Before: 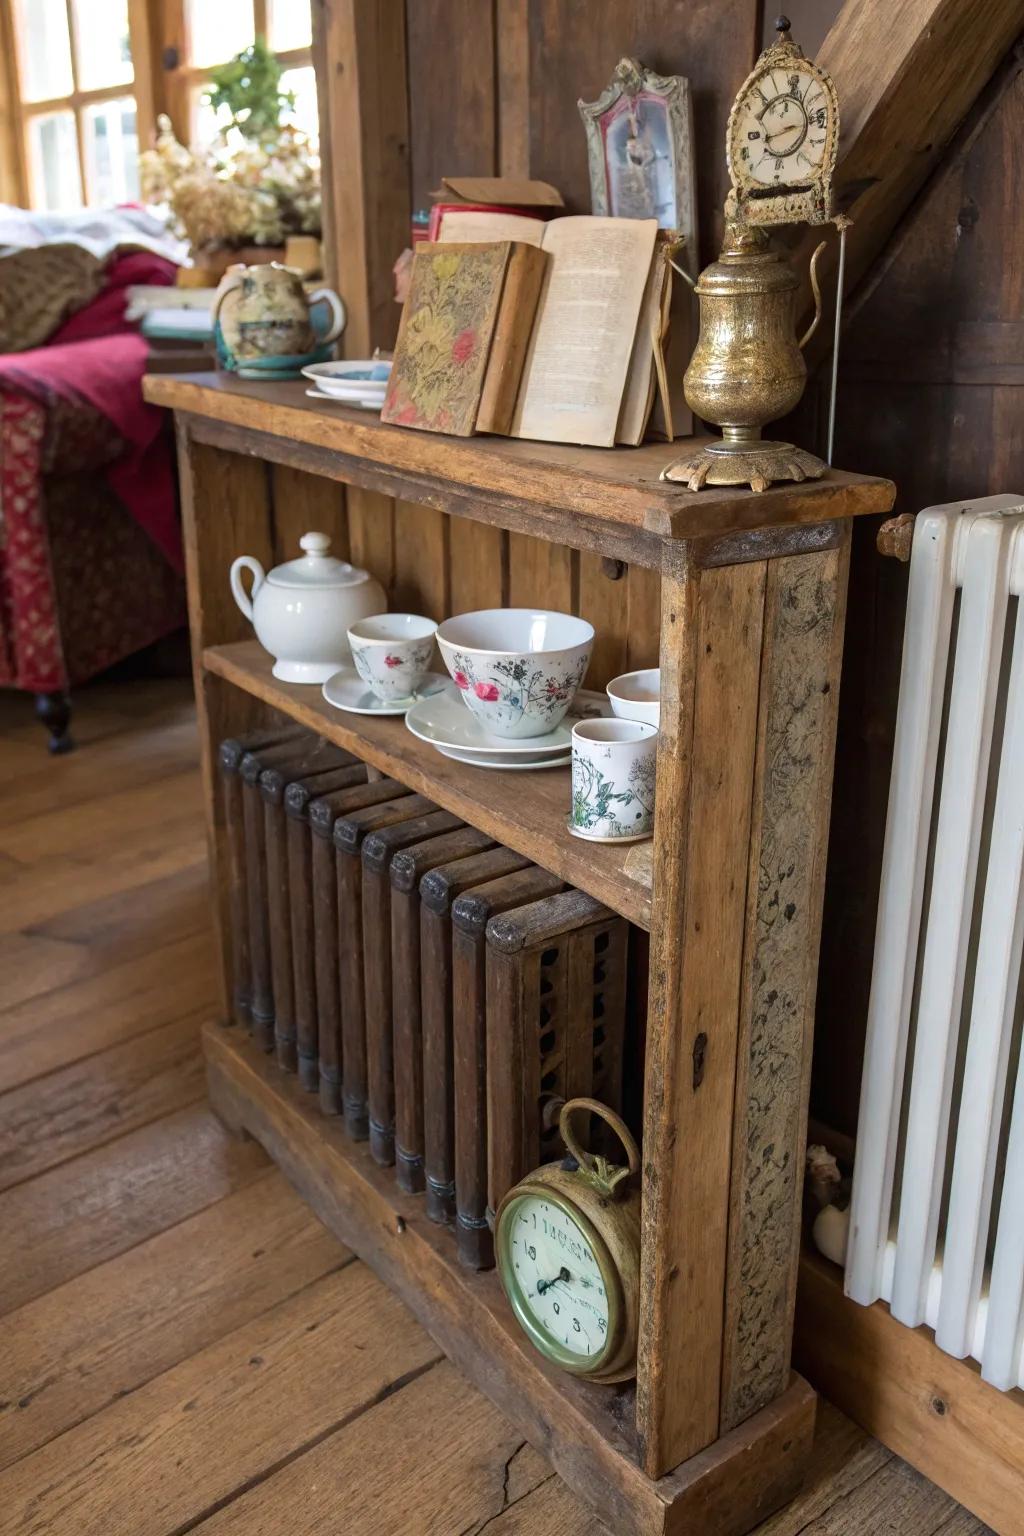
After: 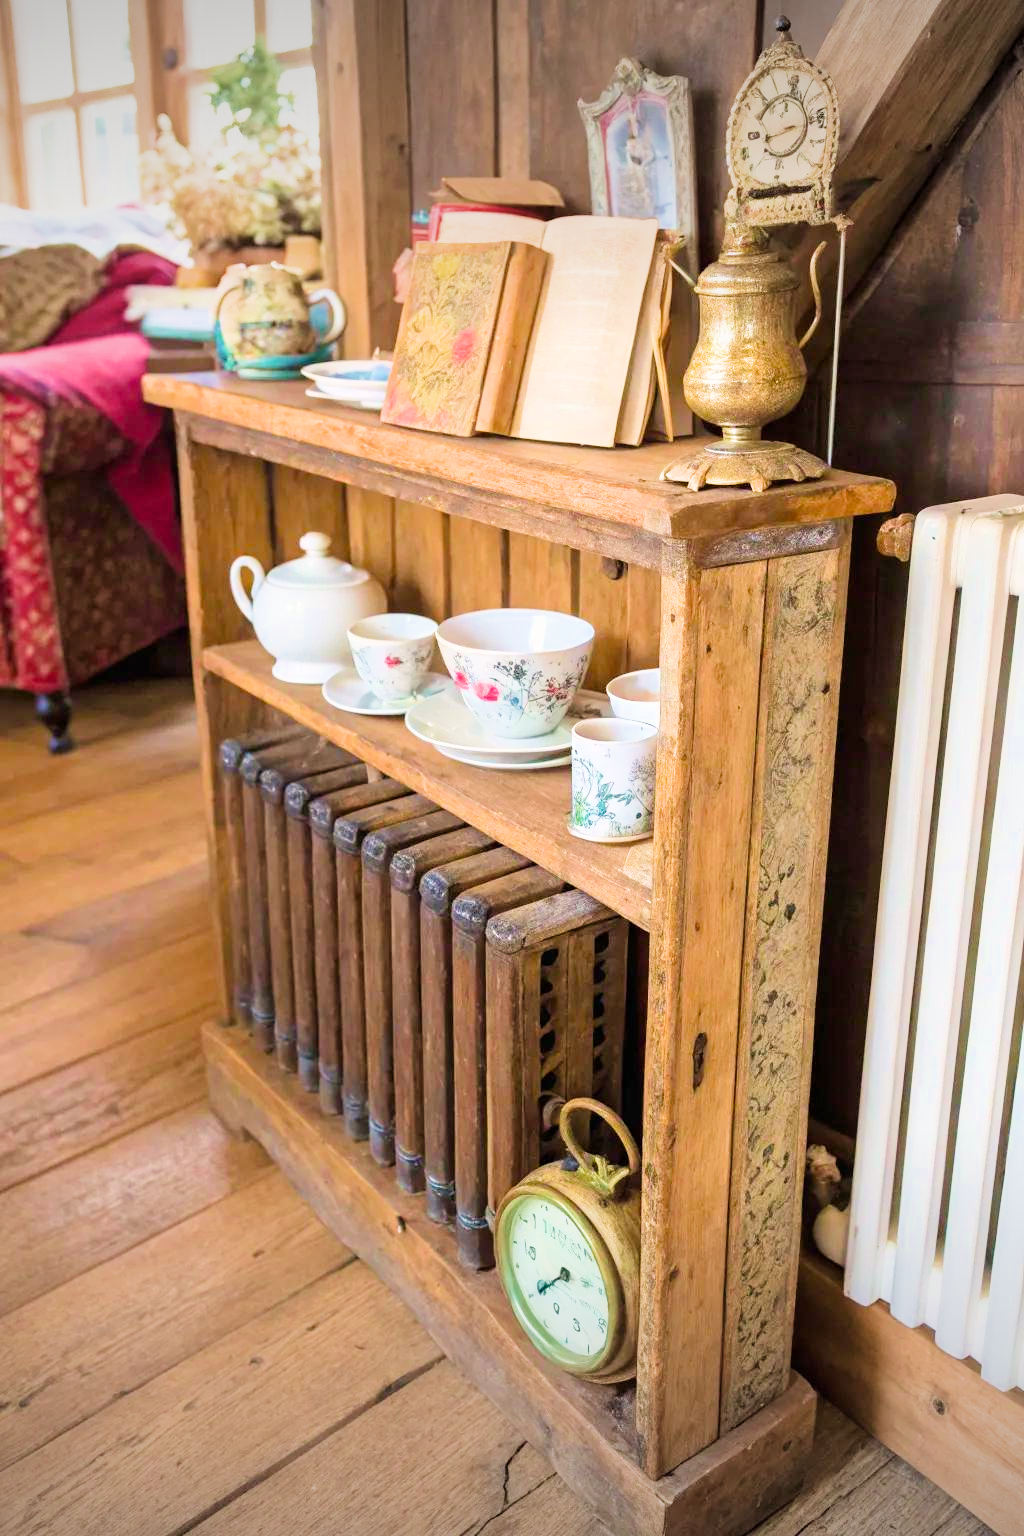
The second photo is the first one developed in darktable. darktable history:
vignetting: fall-off start 98.7%, fall-off radius 99.51%, width/height ratio 1.428
filmic rgb: black relative exposure -7.65 EV, white relative exposure 4.56 EV, threshold 5.95 EV, hardness 3.61, enable highlight reconstruction true
color balance rgb: highlights gain › chroma 1.005%, highlights gain › hue 60.2°, linear chroma grading › global chroma 15.189%, perceptual saturation grading › global saturation 0.479%, global vibrance 23.015%
exposure: black level correction 0, exposure 1.93 EV, compensate highlight preservation false
velvia: on, module defaults
